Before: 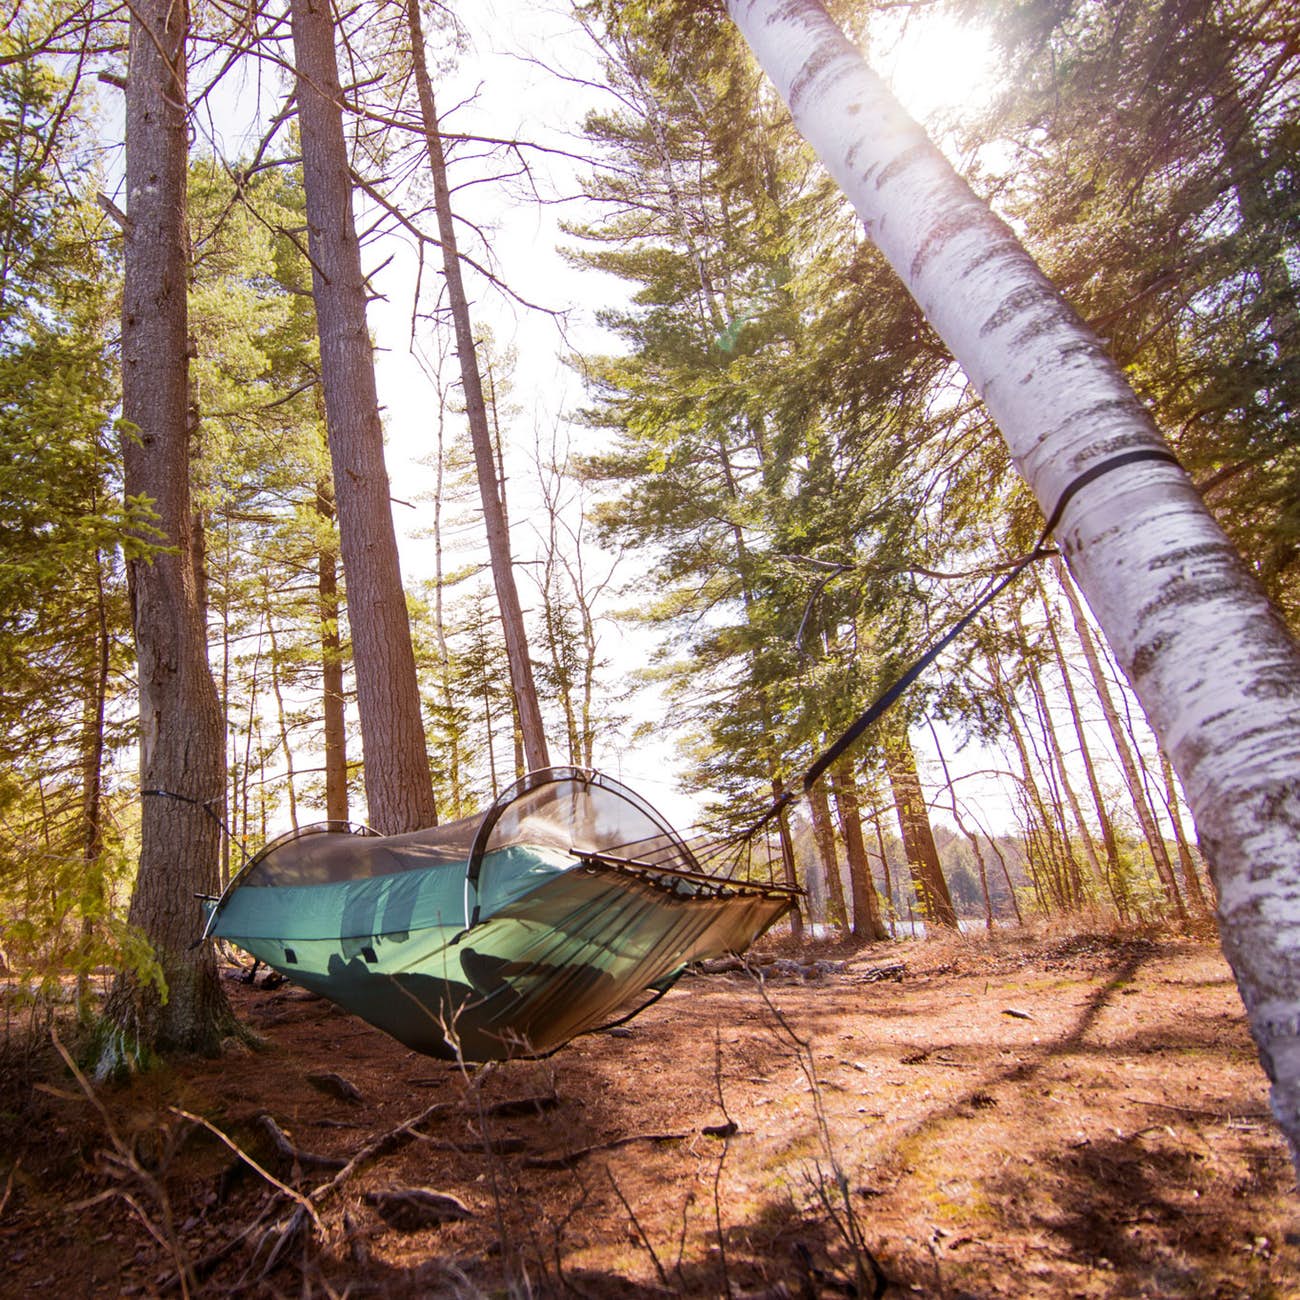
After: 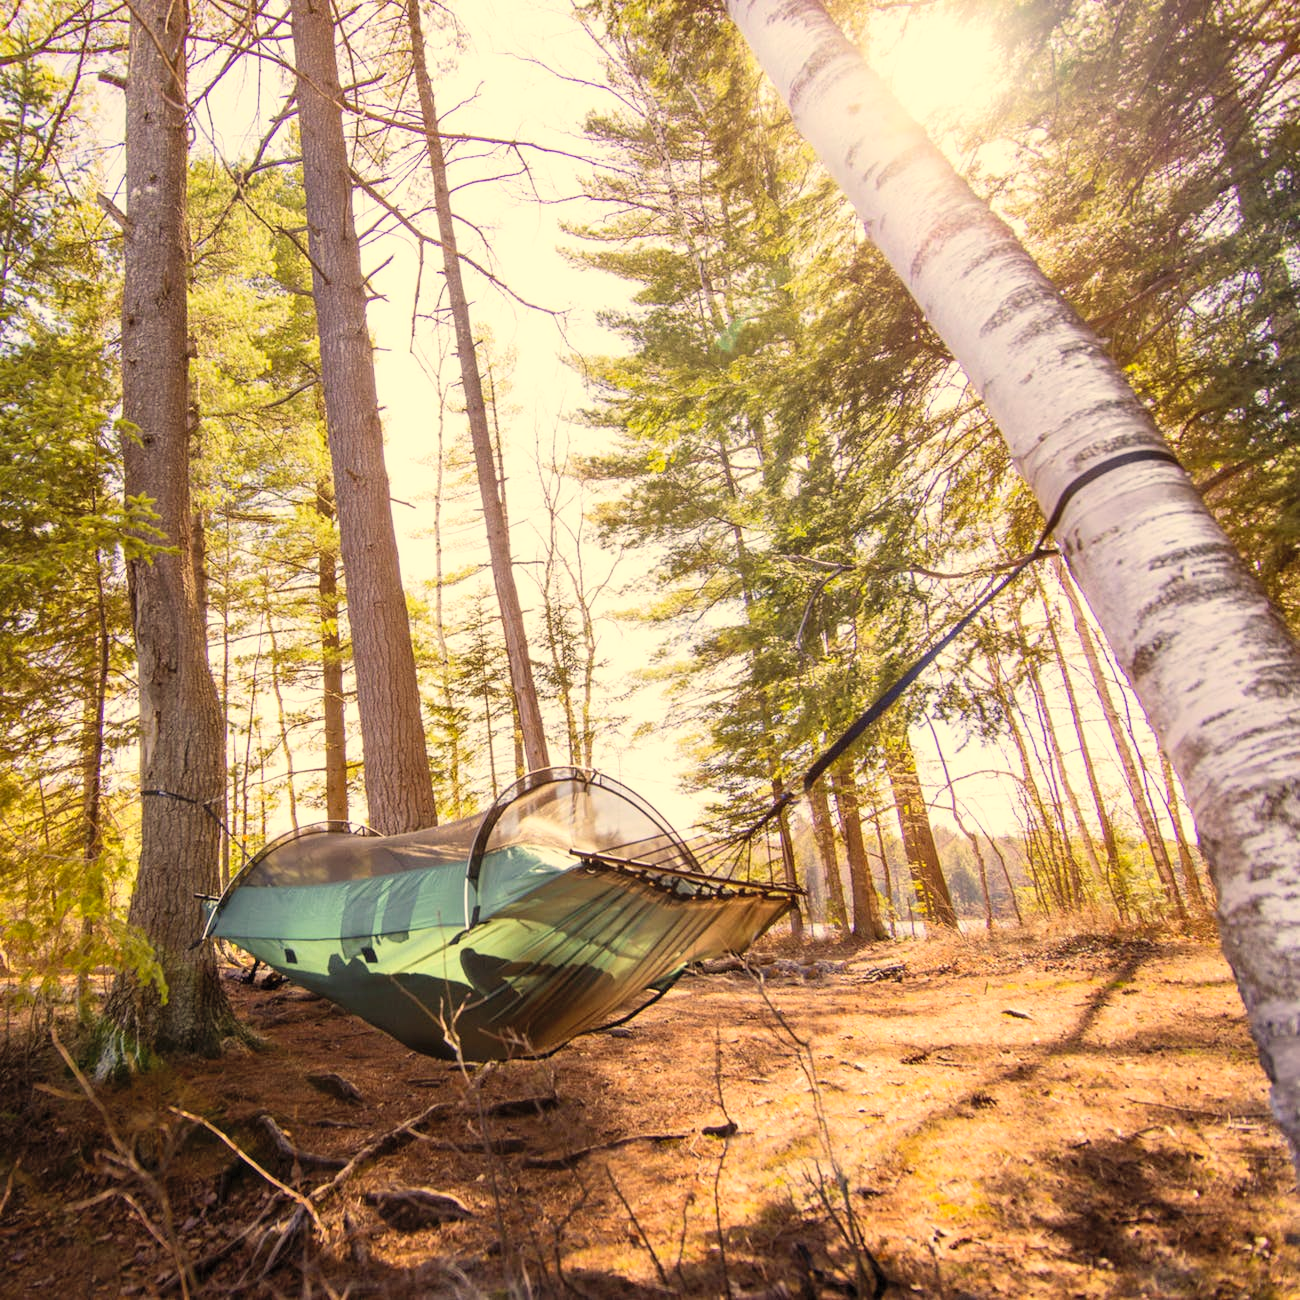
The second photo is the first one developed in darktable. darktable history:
exposure: compensate exposure bias true, compensate highlight preservation false
contrast brightness saturation: contrast 0.14, brightness 0.206
color correction: highlights a* 2.49, highlights b* 22.76
